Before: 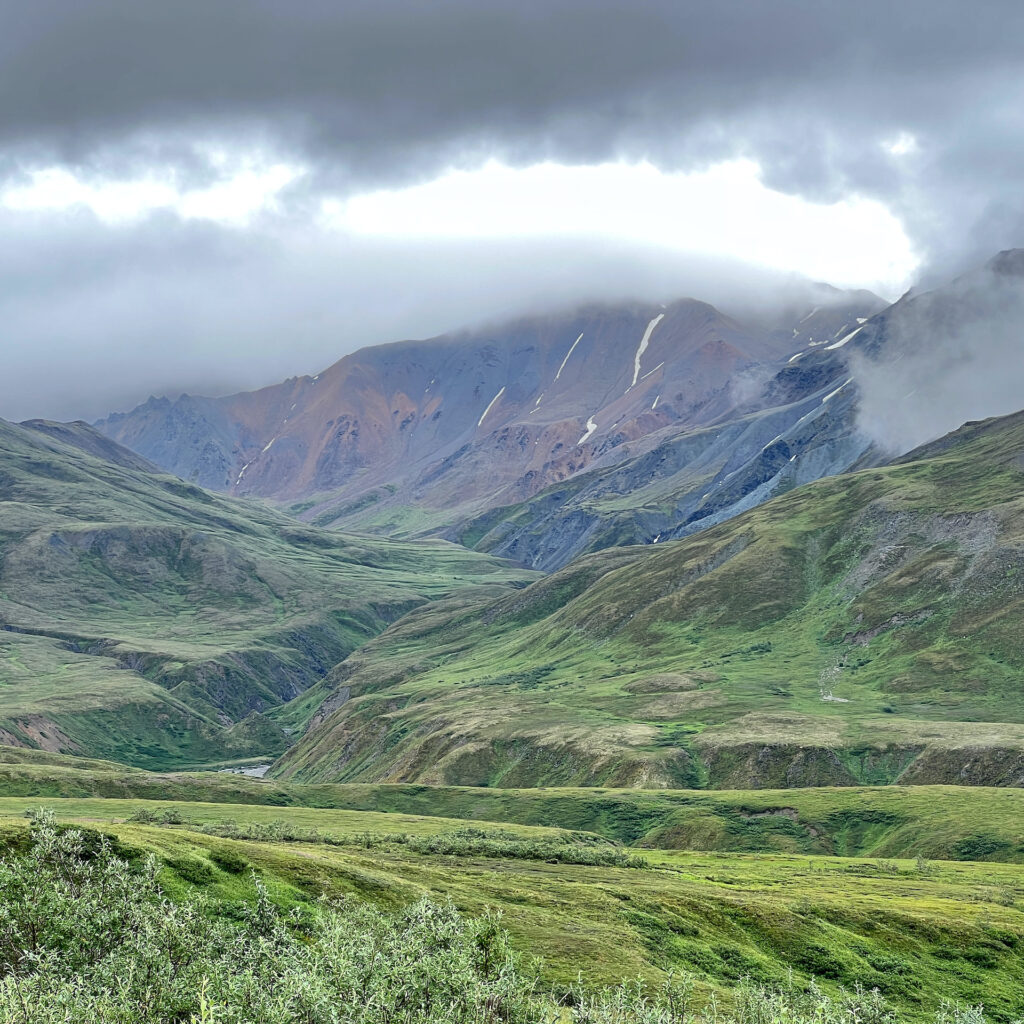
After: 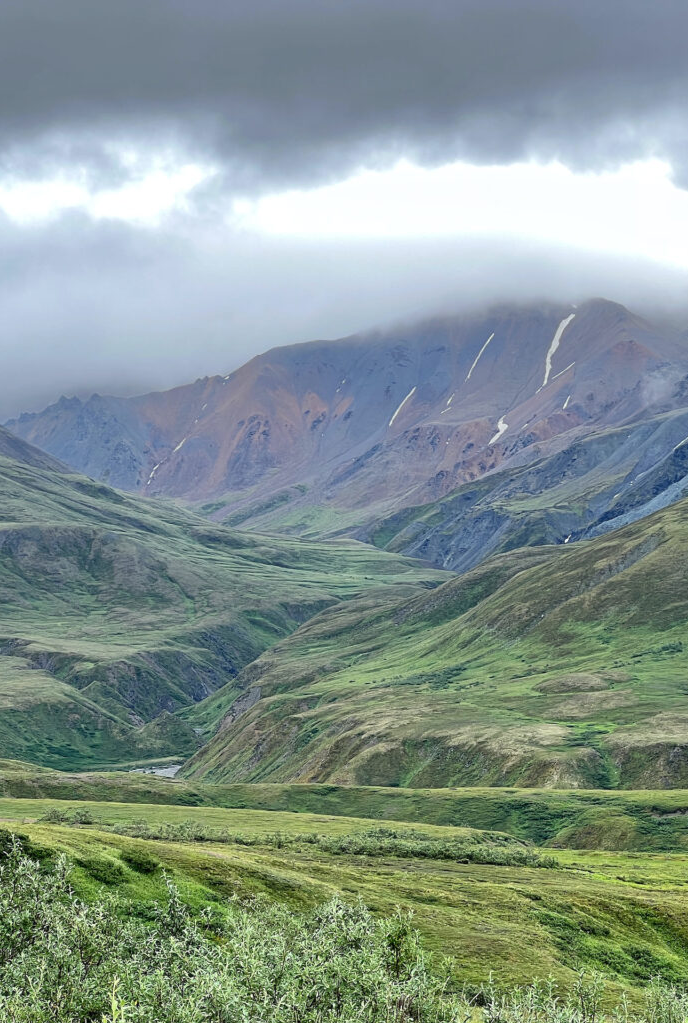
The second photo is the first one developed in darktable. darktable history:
crop and rotate: left 8.754%, right 24.044%
